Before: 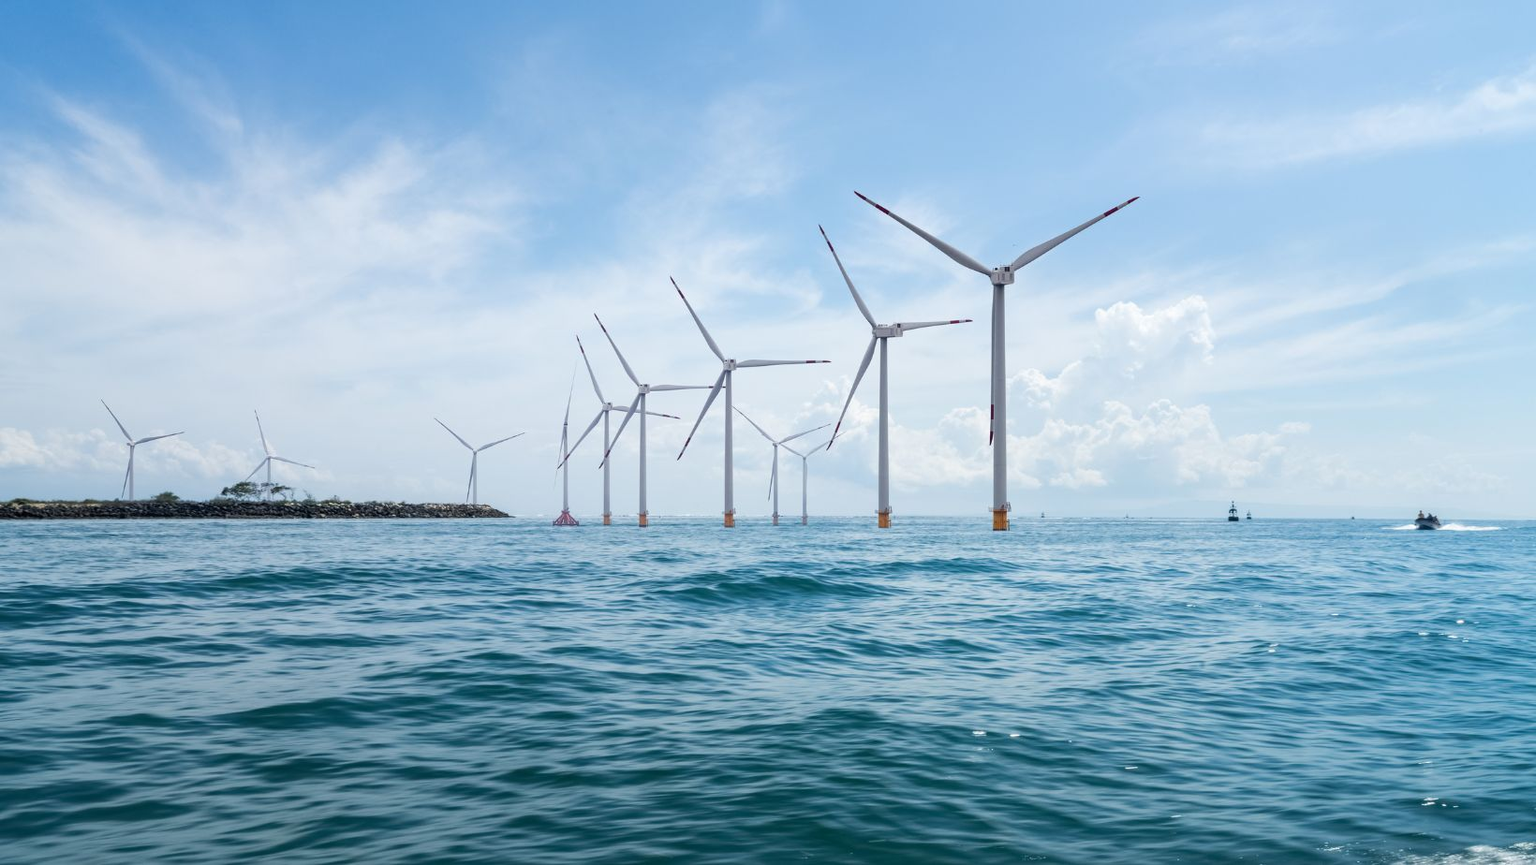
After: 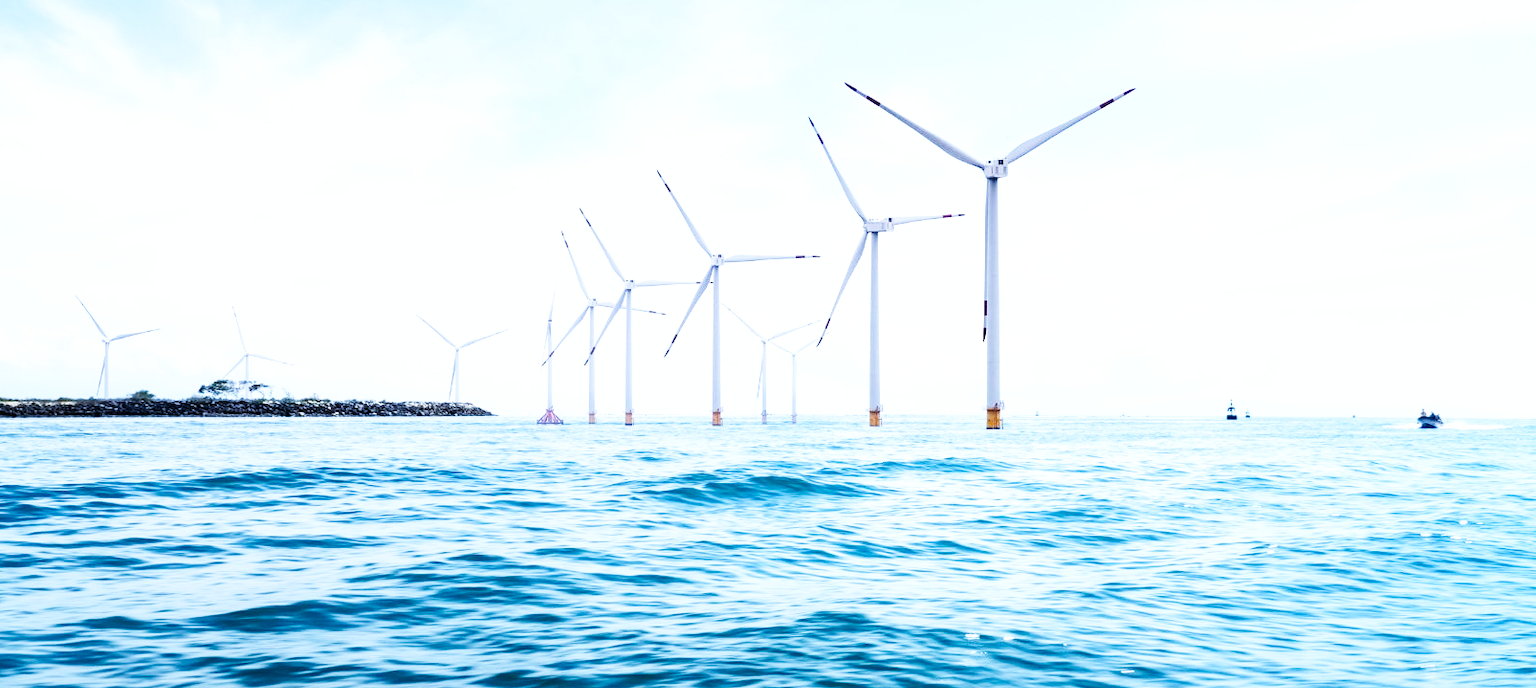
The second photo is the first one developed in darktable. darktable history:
base curve: curves: ch0 [(0, 0.003) (0.001, 0.002) (0.006, 0.004) (0.02, 0.022) (0.048, 0.086) (0.094, 0.234) (0.162, 0.431) (0.258, 0.629) (0.385, 0.8) (0.548, 0.918) (0.751, 0.988) (1, 1)], preserve colors none
white balance: red 0.948, green 1.02, blue 1.176
crop and rotate: left 1.814%, top 12.818%, right 0.25%, bottom 9.225%
tone equalizer: -8 EV -0.417 EV, -7 EV -0.389 EV, -6 EV -0.333 EV, -5 EV -0.222 EV, -3 EV 0.222 EV, -2 EV 0.333 EV, -1 EV 0.389 EV, +0 EV 0.417 EV, edges refinement/feathering 500, mask exposure compensation -1.57 EV, preserve details no
